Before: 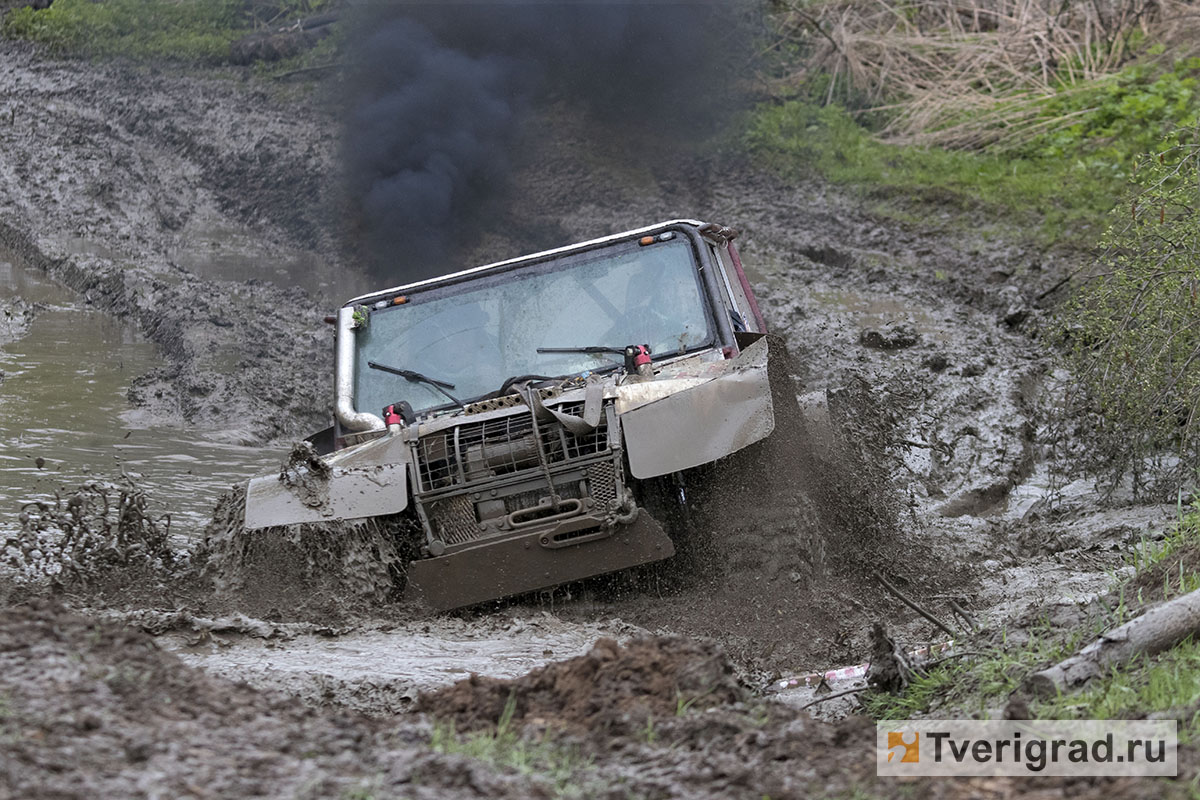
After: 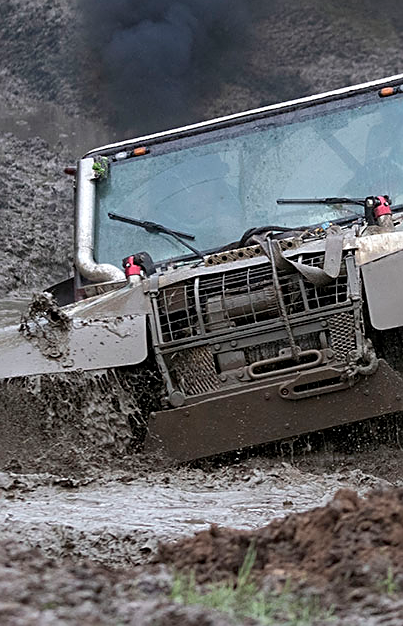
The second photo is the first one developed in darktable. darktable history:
crop and rotate: left 21.71%, top 18.668%, right 44.629%, bottom 2.975%
sharpen: on, module defaults
